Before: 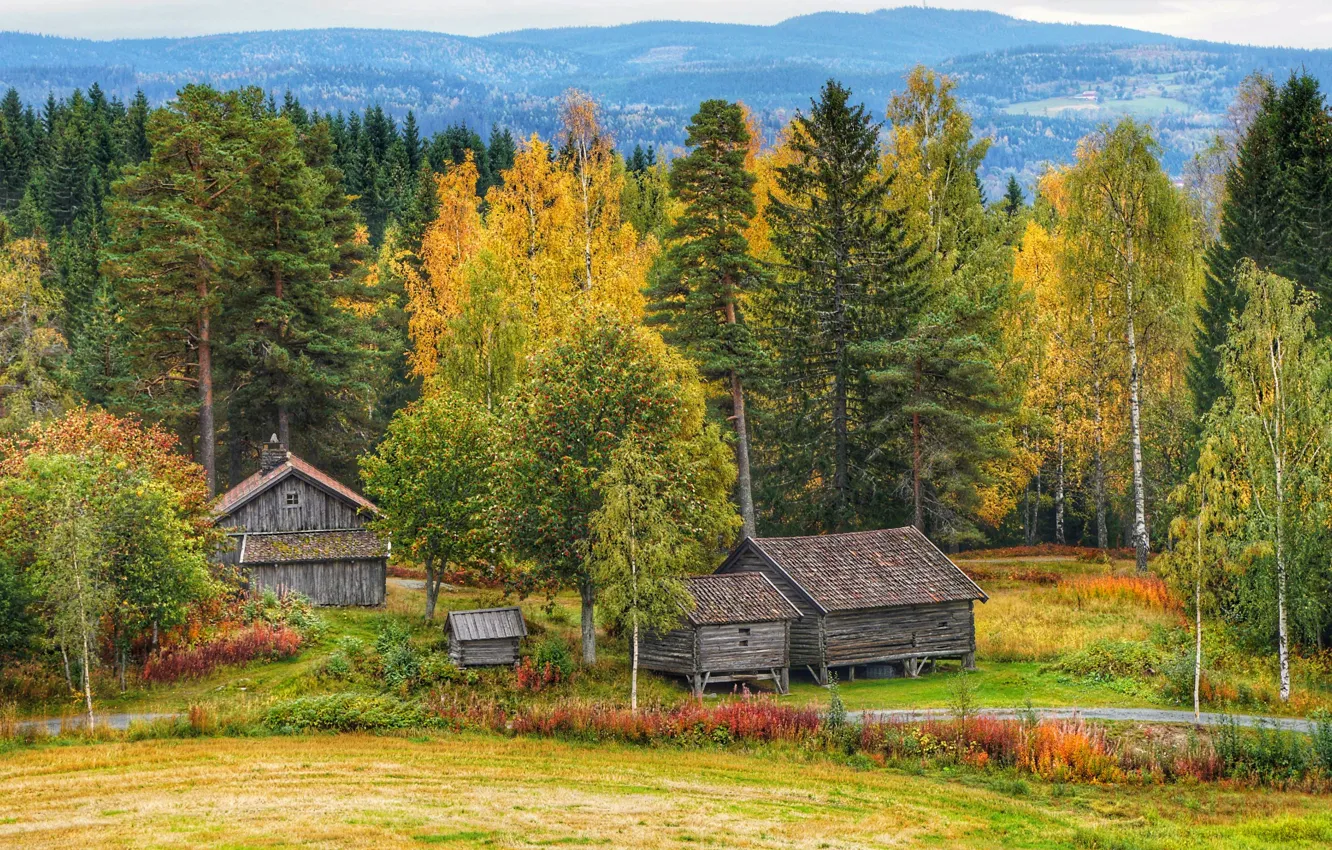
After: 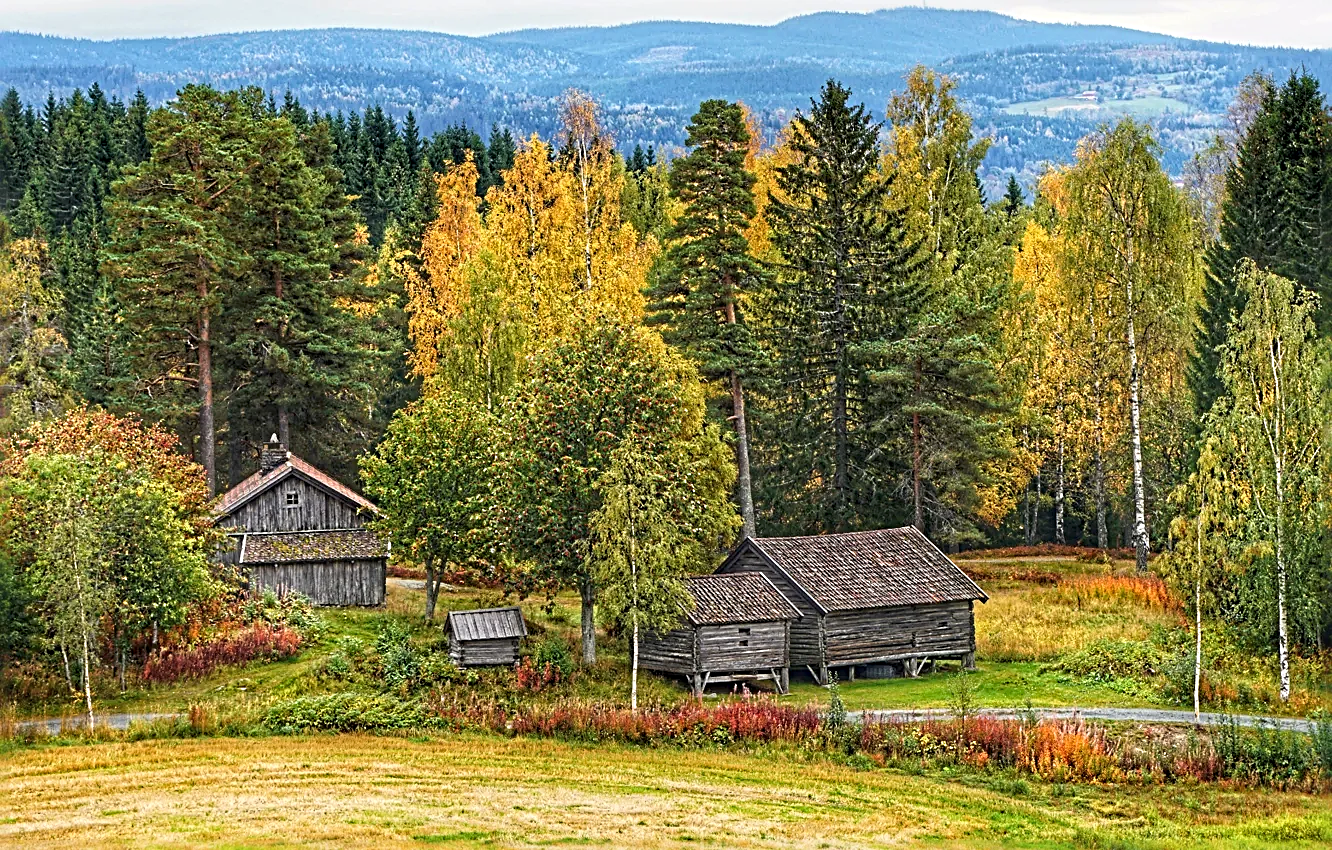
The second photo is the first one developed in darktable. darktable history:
sharpen: radius 3.734, amount 0.921
shadows and highlights: shadows 0.026, highlights 38.54
